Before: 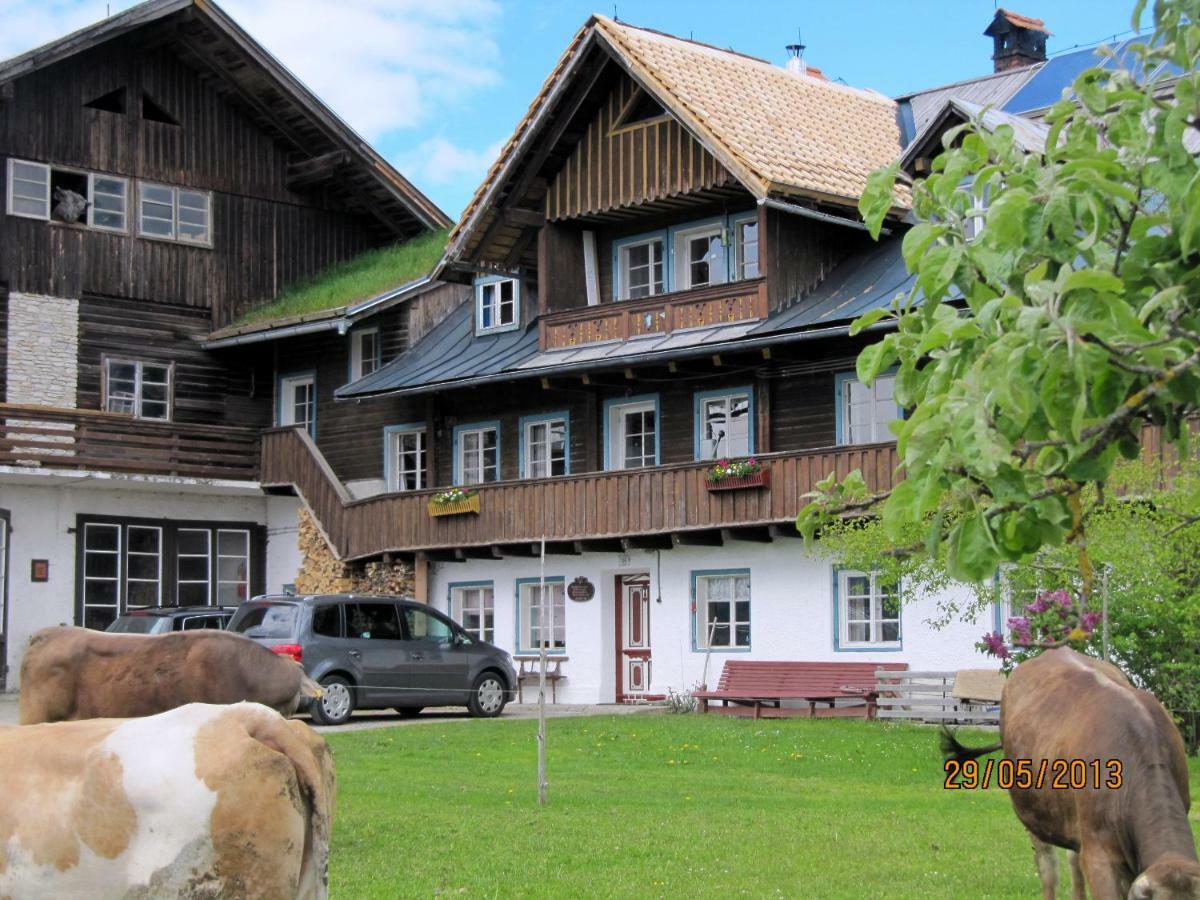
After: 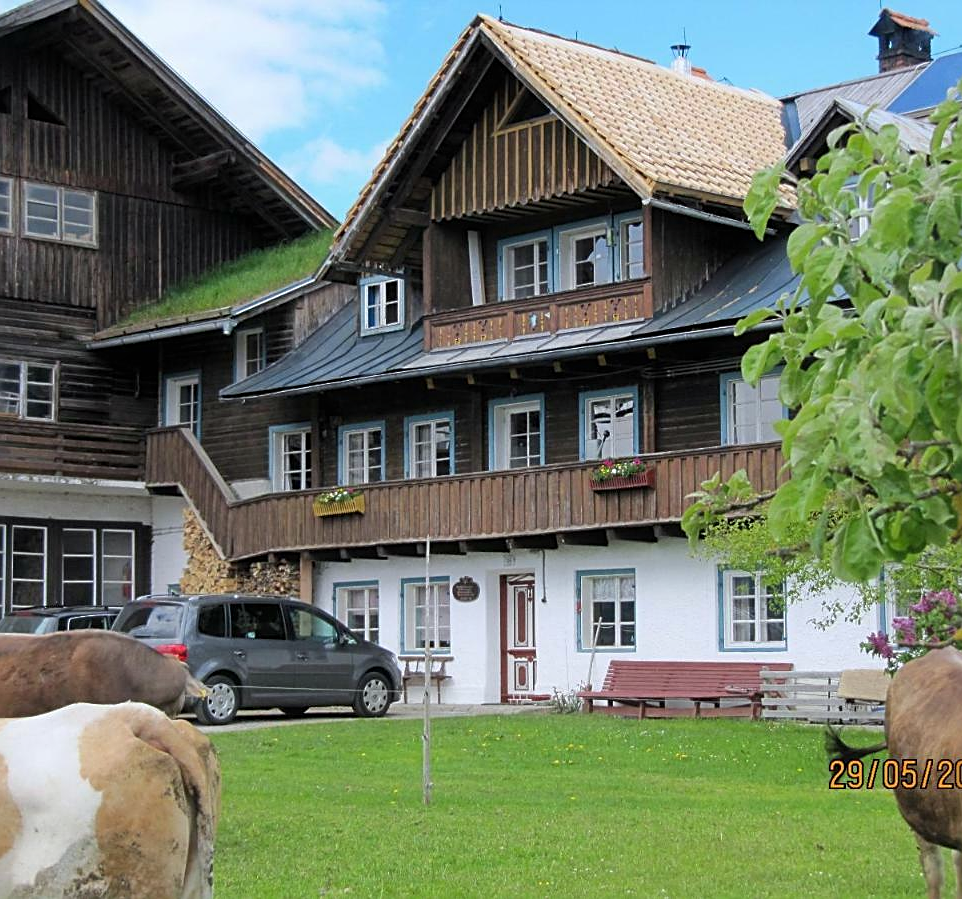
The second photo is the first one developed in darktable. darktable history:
white balance: red 0.978, blue 0.999
sharpen: on, module defaults
crop and rotate: left 9.597%, right 10.195%
contrast equalizer: y [[0.5, 0.5, 0.472, 0.5, 0.5, 0.5], [0.5 ×6], [0.5 ×6], [0 ×6], [0 ×6]]
